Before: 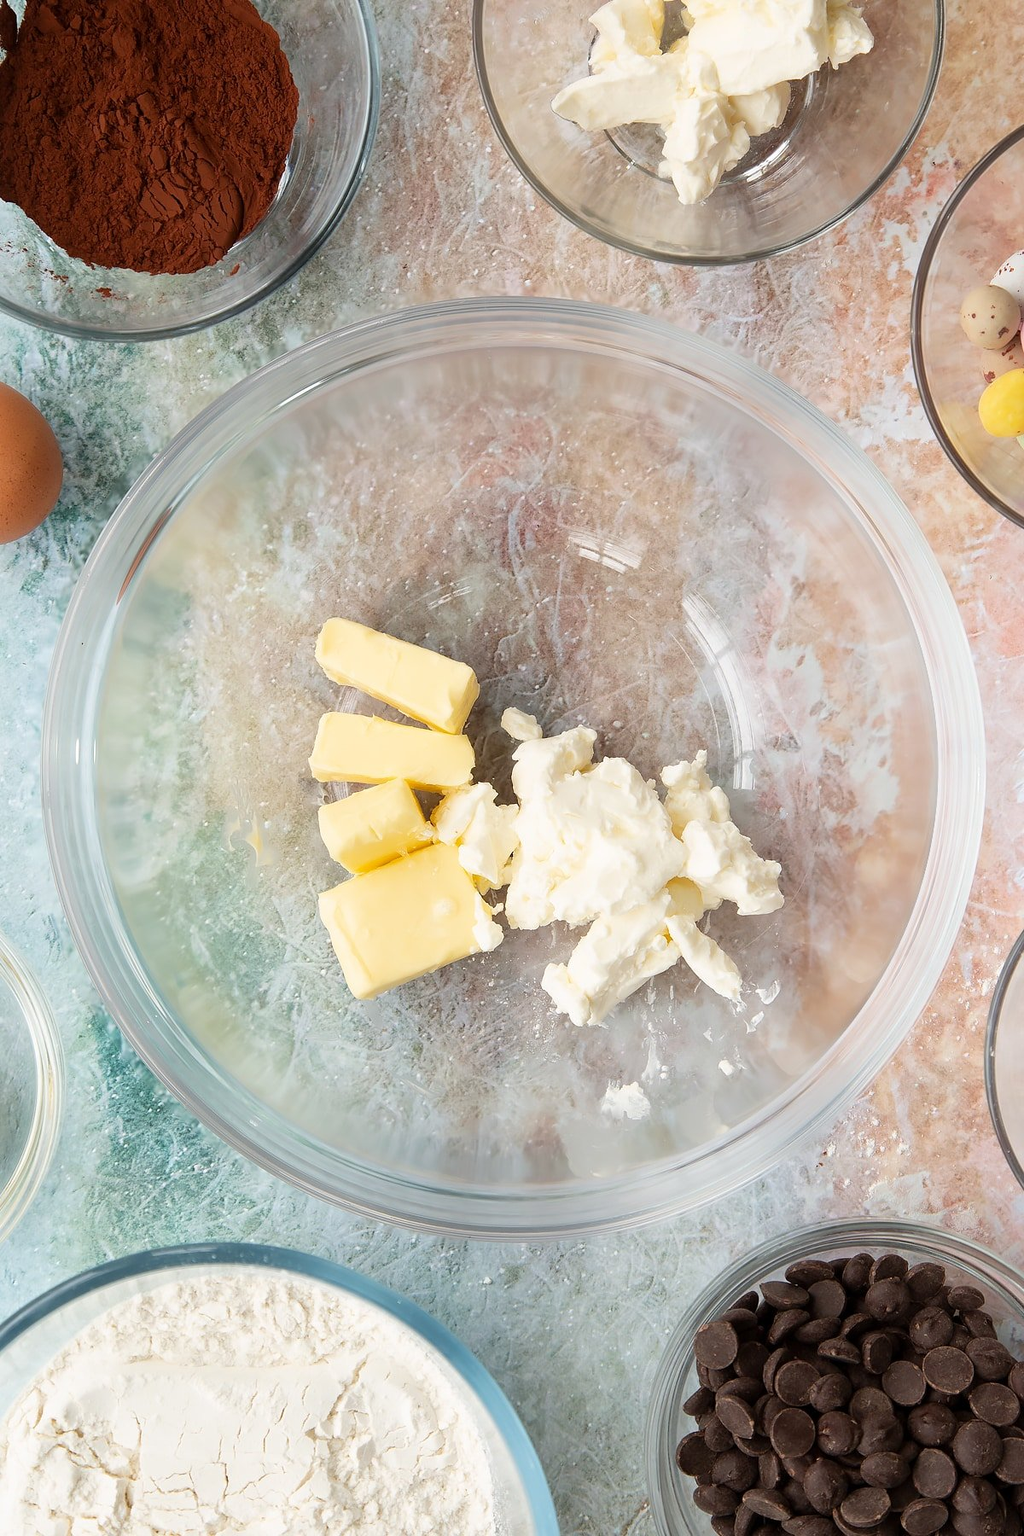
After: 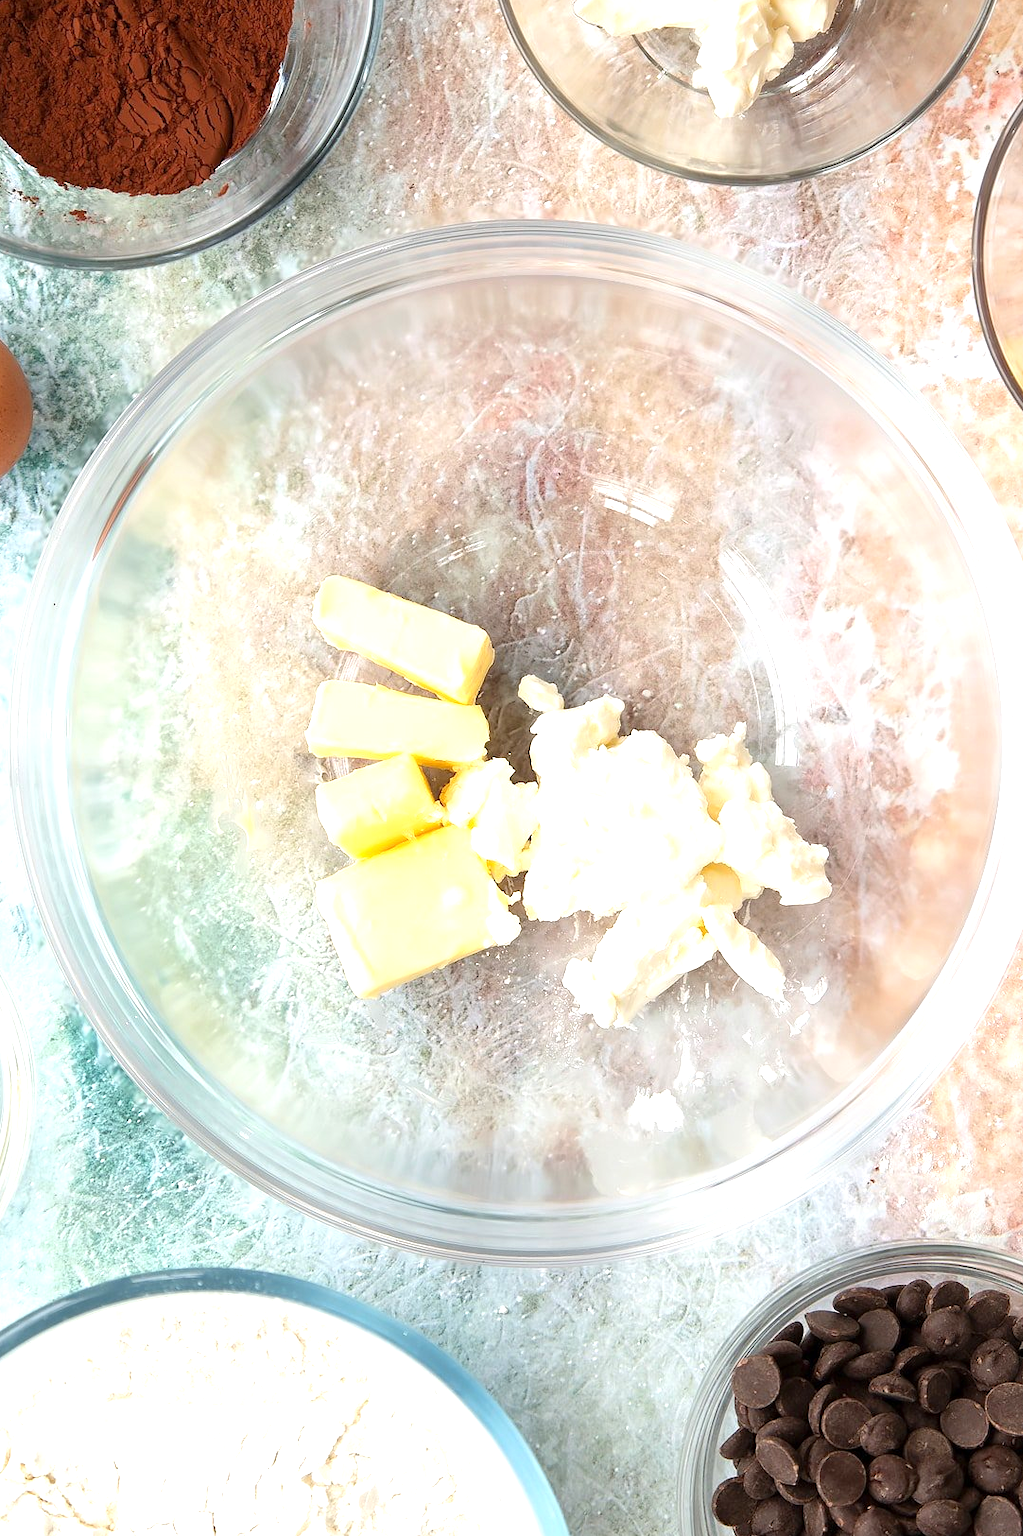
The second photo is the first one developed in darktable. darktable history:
exposure: exposure 0.74 EV, compensate highlight preservation false
rgb levels: preserve colors max RGB
crop: left 3.305%, top 6.436%, right 6.389%, bottom 3.258%
